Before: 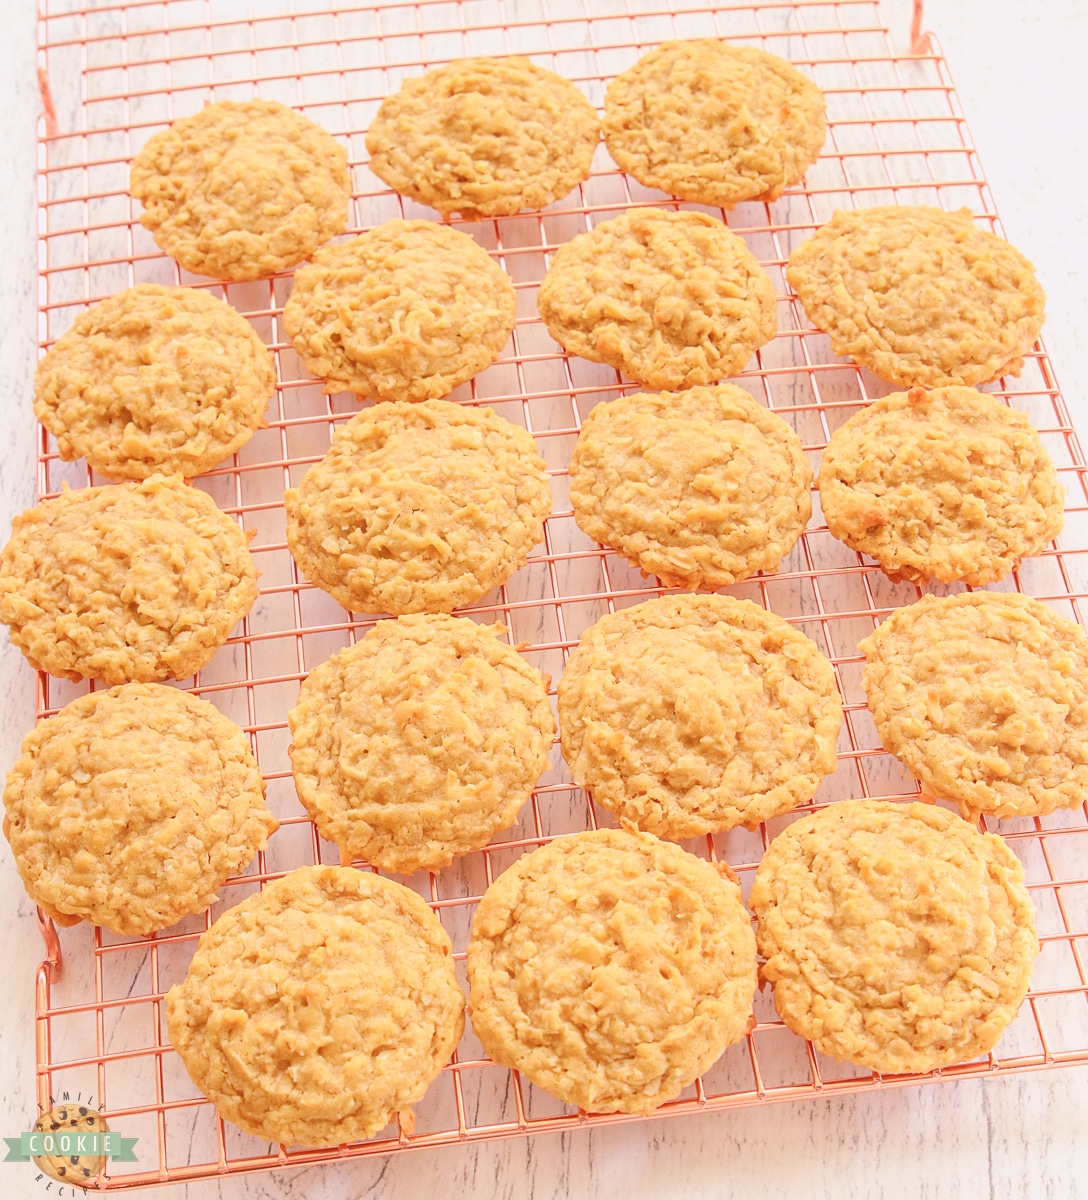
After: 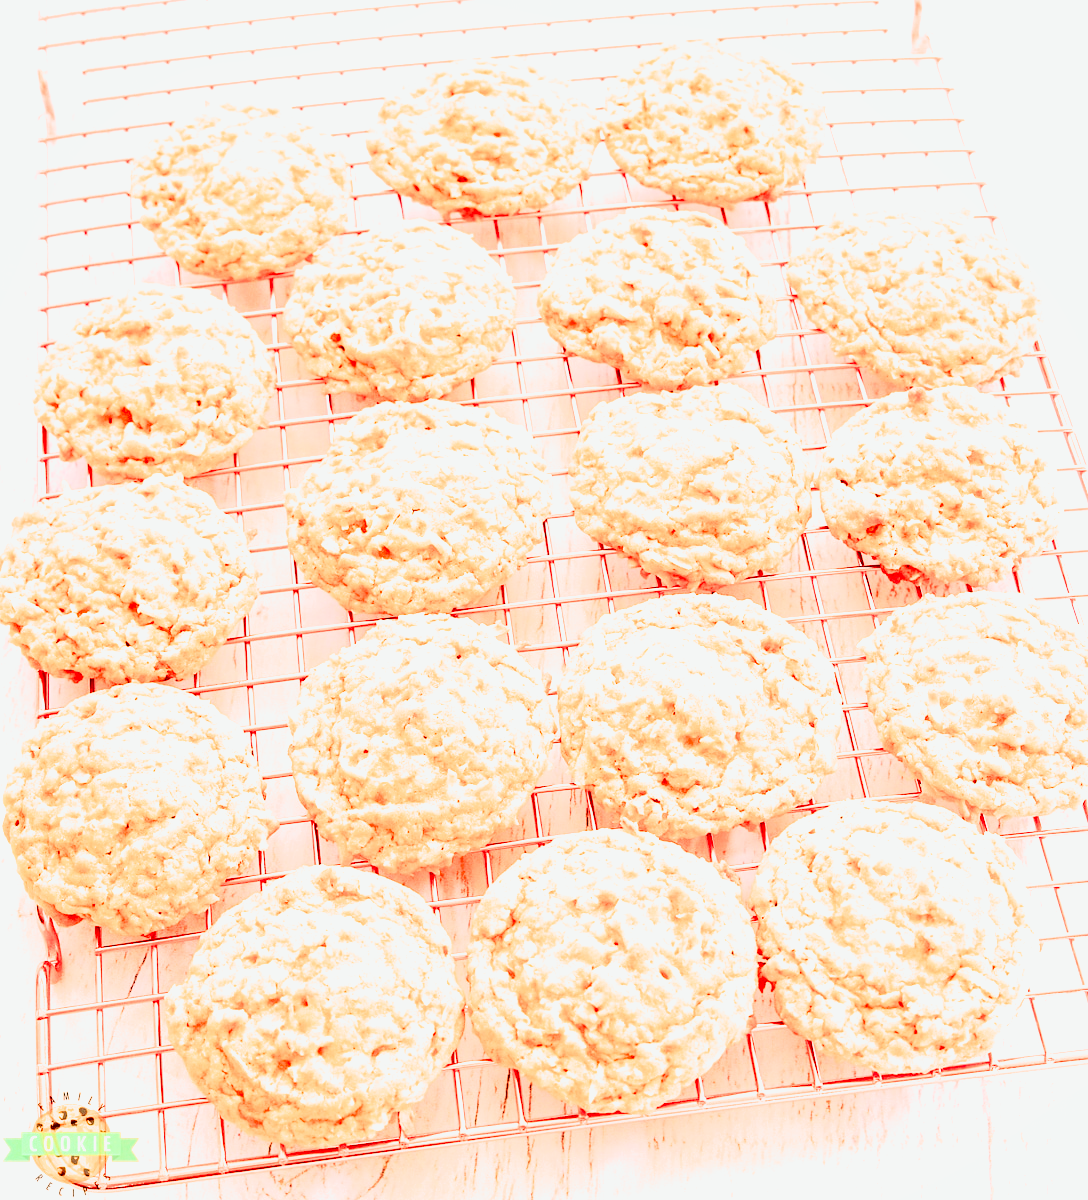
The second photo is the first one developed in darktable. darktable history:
filmic rgb: black relative exposure -5.42 EV, white relative exposure 2.85 EV, dynamic range scaling -37.73%, hardness 4, contrast 1.605, highlights saturation mix -0.93%
tone curve: curves: ch0 [(0, 0.003) (0.044, 0.032) (0.12, 0.089) (0.19, 0.175) (0.271, 0.294) (0.457, 0.546) (0.588, 0.71) (0.701, 0.815) (0.86, 0.922) (1, 0.982)]; ch1 [(0, 0) (0.247, 0.215) (0.433, 0.382) (0.466, 0.426) (0.493, 0.481) (0.501, 0.5) (0.517, 0.524) (0.557, 0.582) (0.598, 0.651) (0.671, 0.735) (0.796, 0.85) (1, 1)]; ch2 [(0, 0) (0.249, 0.216) (0.357, 0.317) (0.448, 0.432) (0.478, 0.492) (0.498, 0.499) (0.517, 0.53) (0.537, 0.57) (0.569, 0.623) (0.61, 0.663) (0.706, 0.75) (0.808, 0.809) (0.991, 0.968)], color space Lab, independent channels, preserve colors none
exposure: black level correction 0.01, exposure 1 EV, compensate highlight preservation false
shadows and highlights: low approximation 0.01, soften with gaussian
